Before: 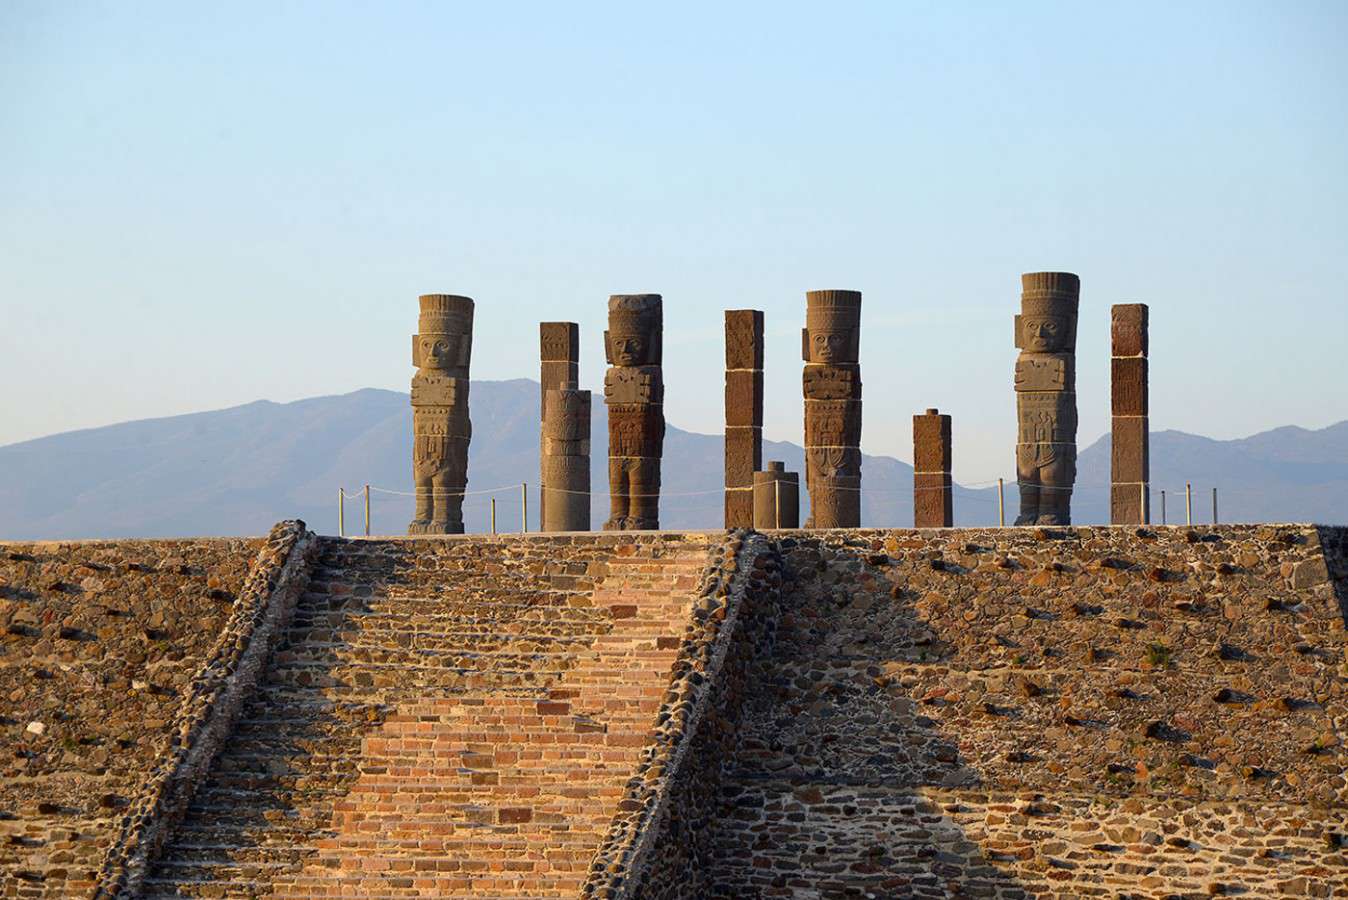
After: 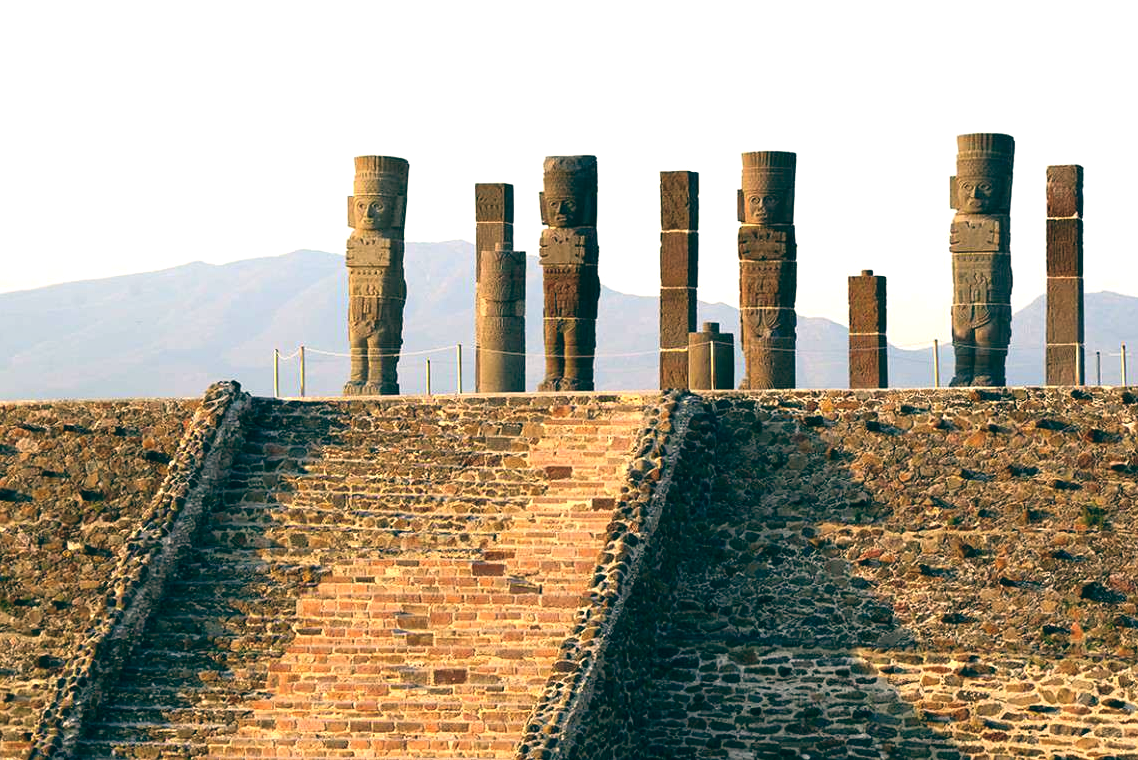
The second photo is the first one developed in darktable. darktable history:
exposure: black level correction 0.001, exposure 0.675 EV, compensate highlight preservation false
shadows and highlights: shadows -30, highlights 30
crop and rotate: left 4.842%, top 15.51%, right 10.668%
color balance: lift [1.005, 0.99, 1.007, 1.01], gamma [1, 0.979, 1.011, 1.021], gain [0.923, 1.098, 1.025, 0.902], input saturation 90.45%, contrast 7.73%, output saturation 105.91%
